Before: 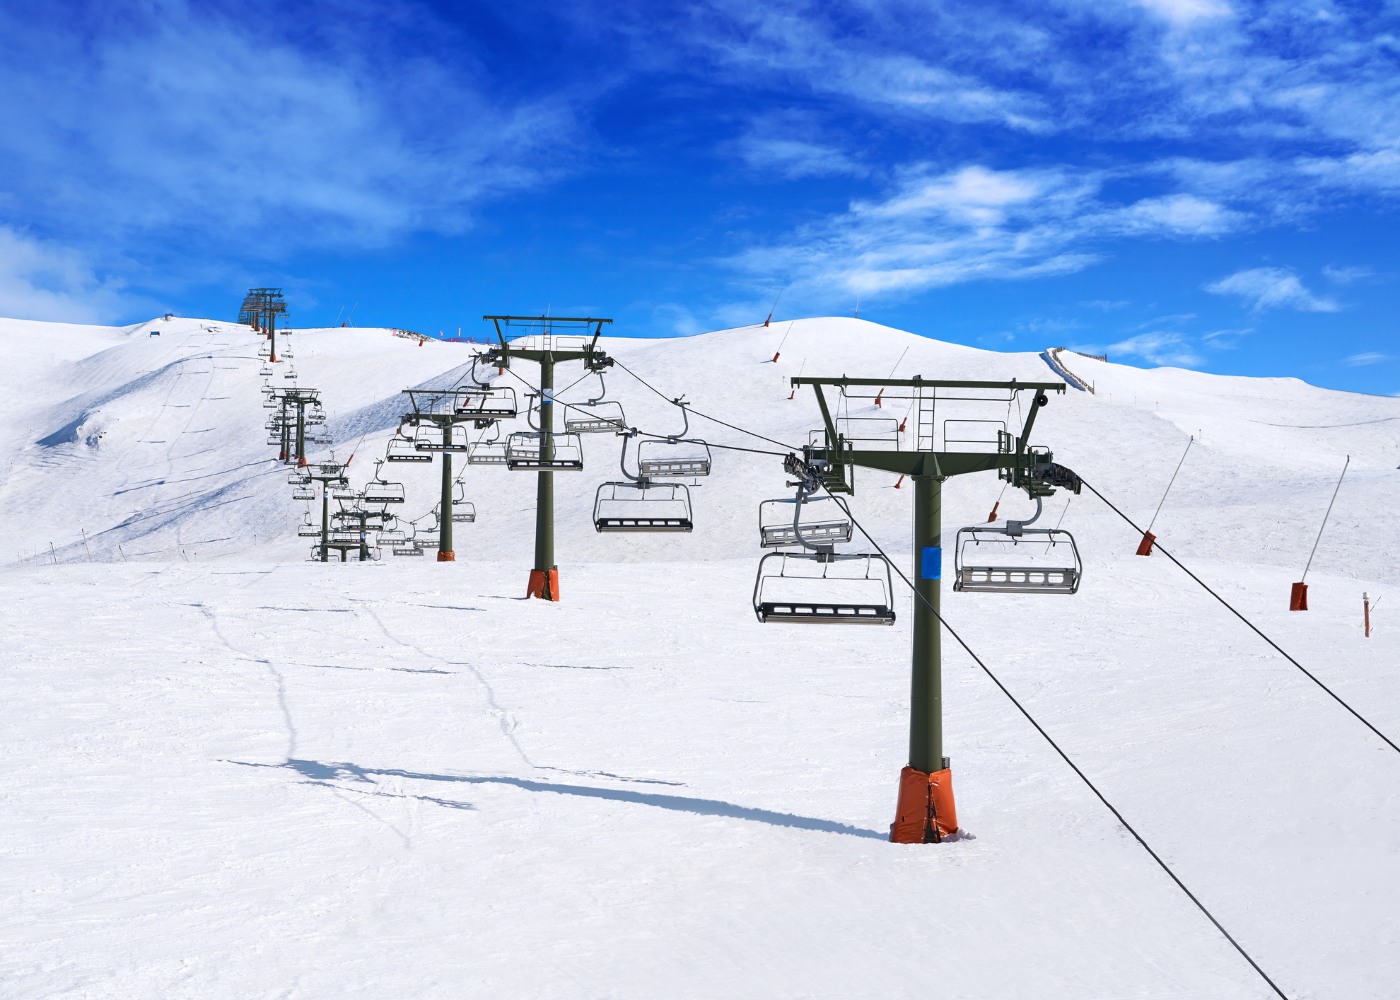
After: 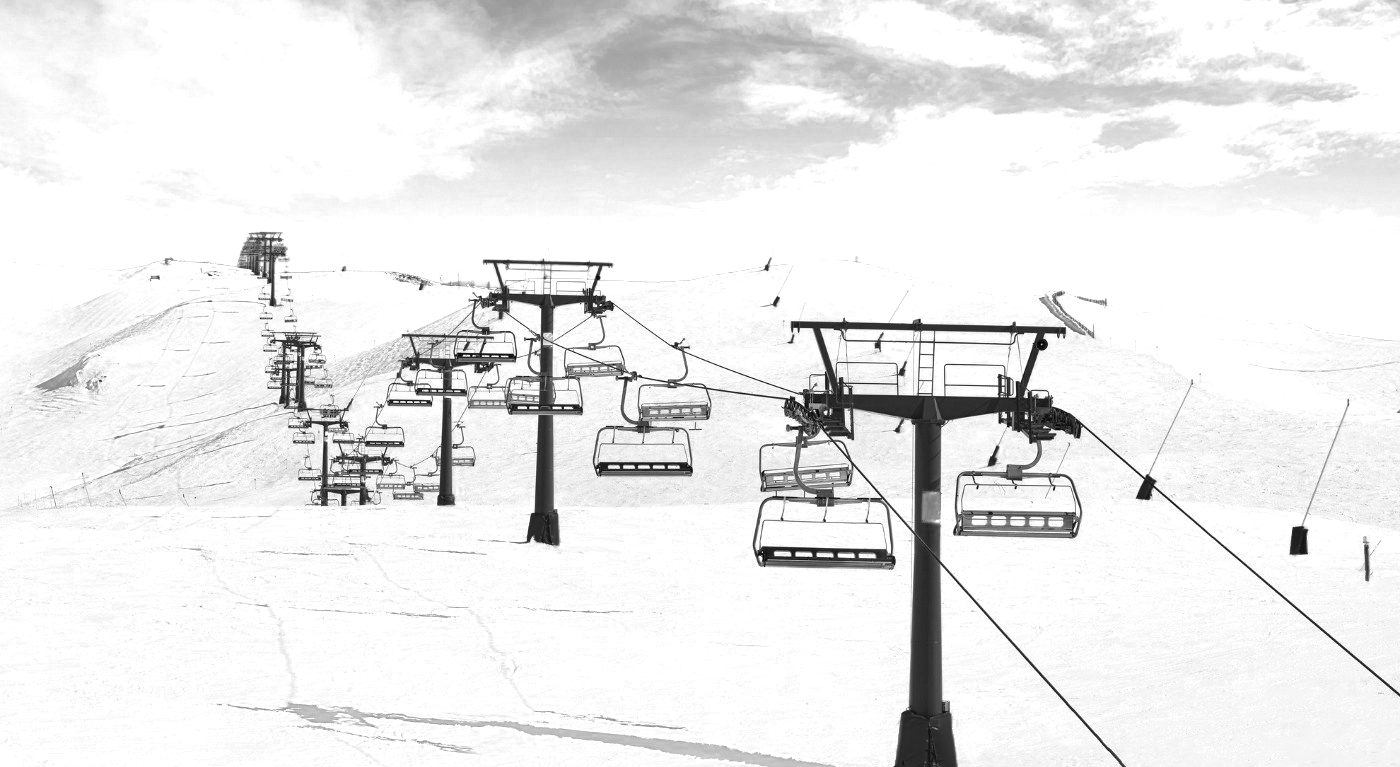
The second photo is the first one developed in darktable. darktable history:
crop: top 5.644%, bottom 17.647%
color zones: curves: ch0 [(0.287, 0.048) (0.493, 0.484) (0.737, 0.816)]; ch1 [(0, 0) (0.143, 0) (0.286, 0) (0.429, 0) (0.571, 0) (0.714, 0) (0.857, 0)]
